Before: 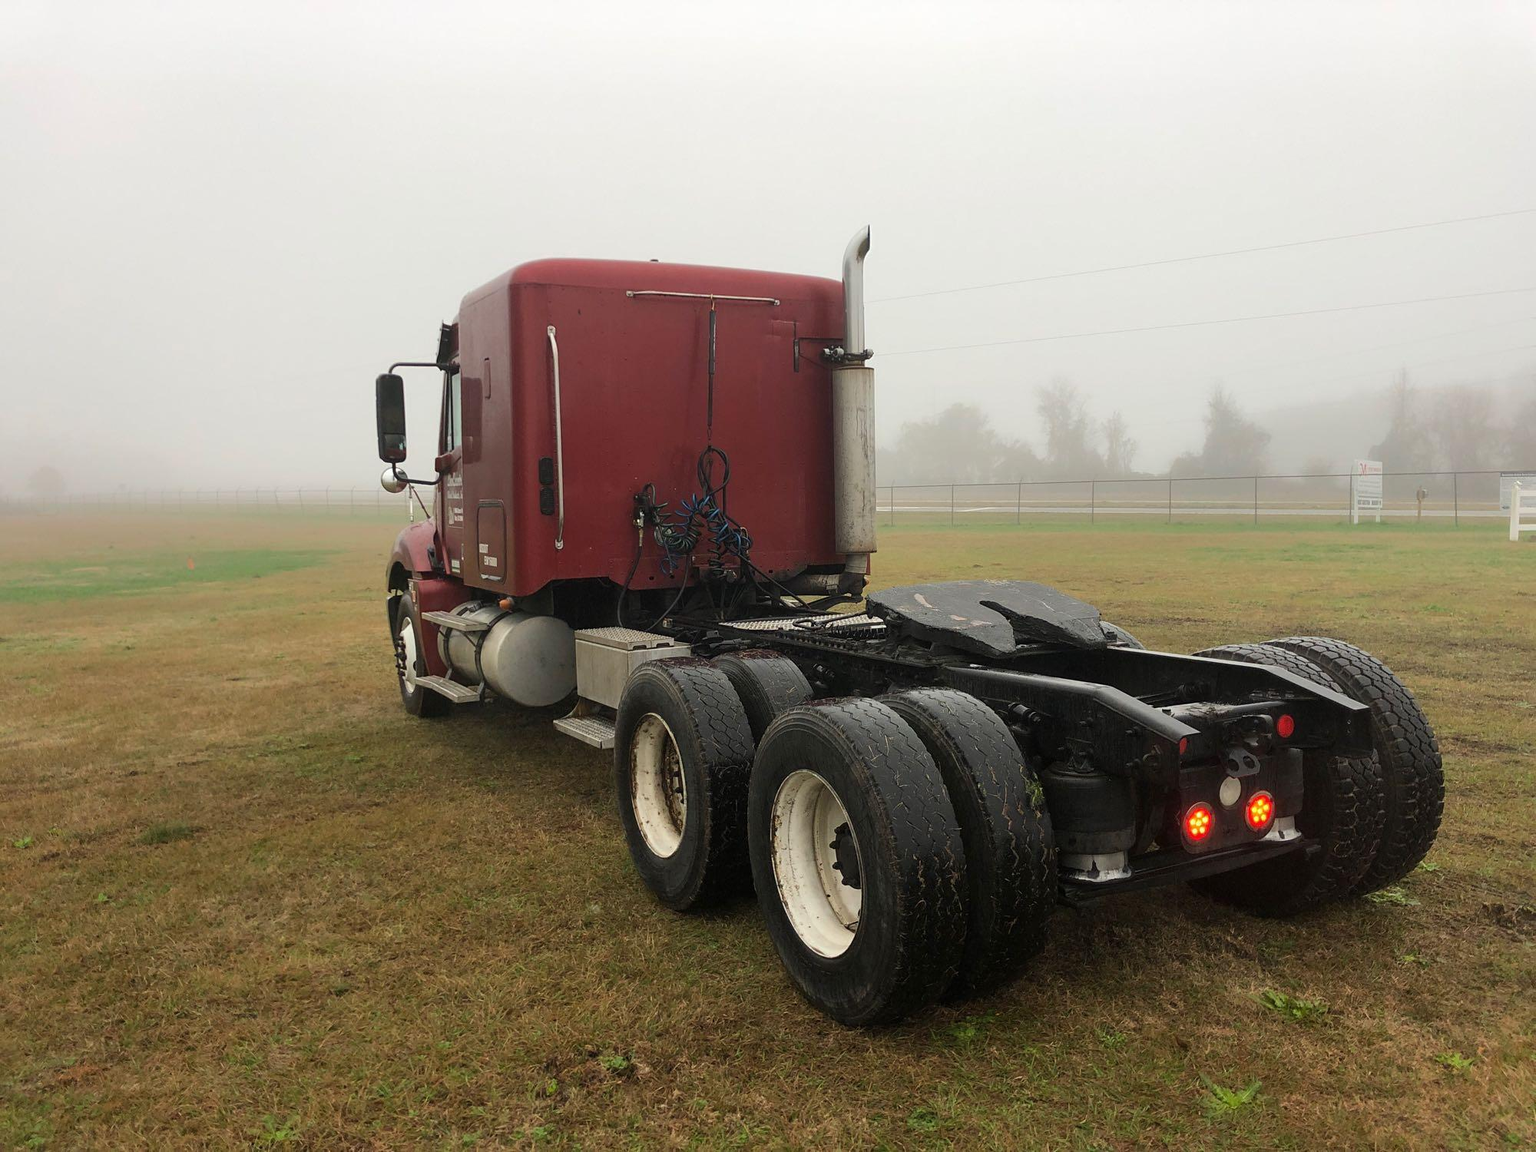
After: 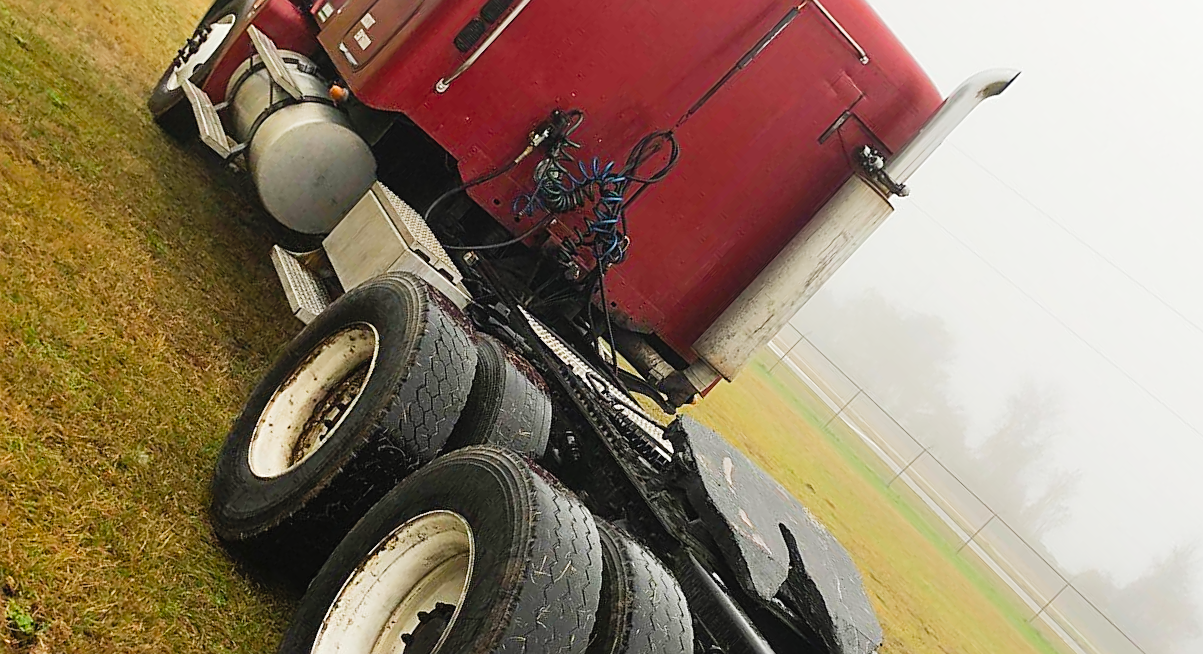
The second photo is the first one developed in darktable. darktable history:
crop and rotate: angle -44.45°, top 16.479%, right 0.843%, bottom 11.675%
sharpen: on, module defaults
color balance rgb: perceptual saturation grading › global saturation 19.619%, perceptual brilliance grading › global brilliance 9.332%, perceptual brilliance grading › shadows 14.78%
tone curve: curves: ch0 [(0, 0.022) (0.114, 0.096) (0.282, 0.299) (0.456, 0.51) (0.613, 0.693) (0.786, 0.843) (0.999, 0.949)]; ch1 [(0, 0) (0.384, 0.365) (0.463, 0.447) (0.486, 0.474) (0.503, 0.5) (0.535, 0.522) (0.555, 0.546) (0.593, 0.599) (0.755, 0.793) (1, 1)]; ch2 [(0, 0) (0.369, 0.375) (0.449, 0.434) (0.501, 0.5) (0.528, 0.517) (0.561, 0.57) (0.612, 0.631) (0.668, 0.659) (1, 1)], preserve colors none
